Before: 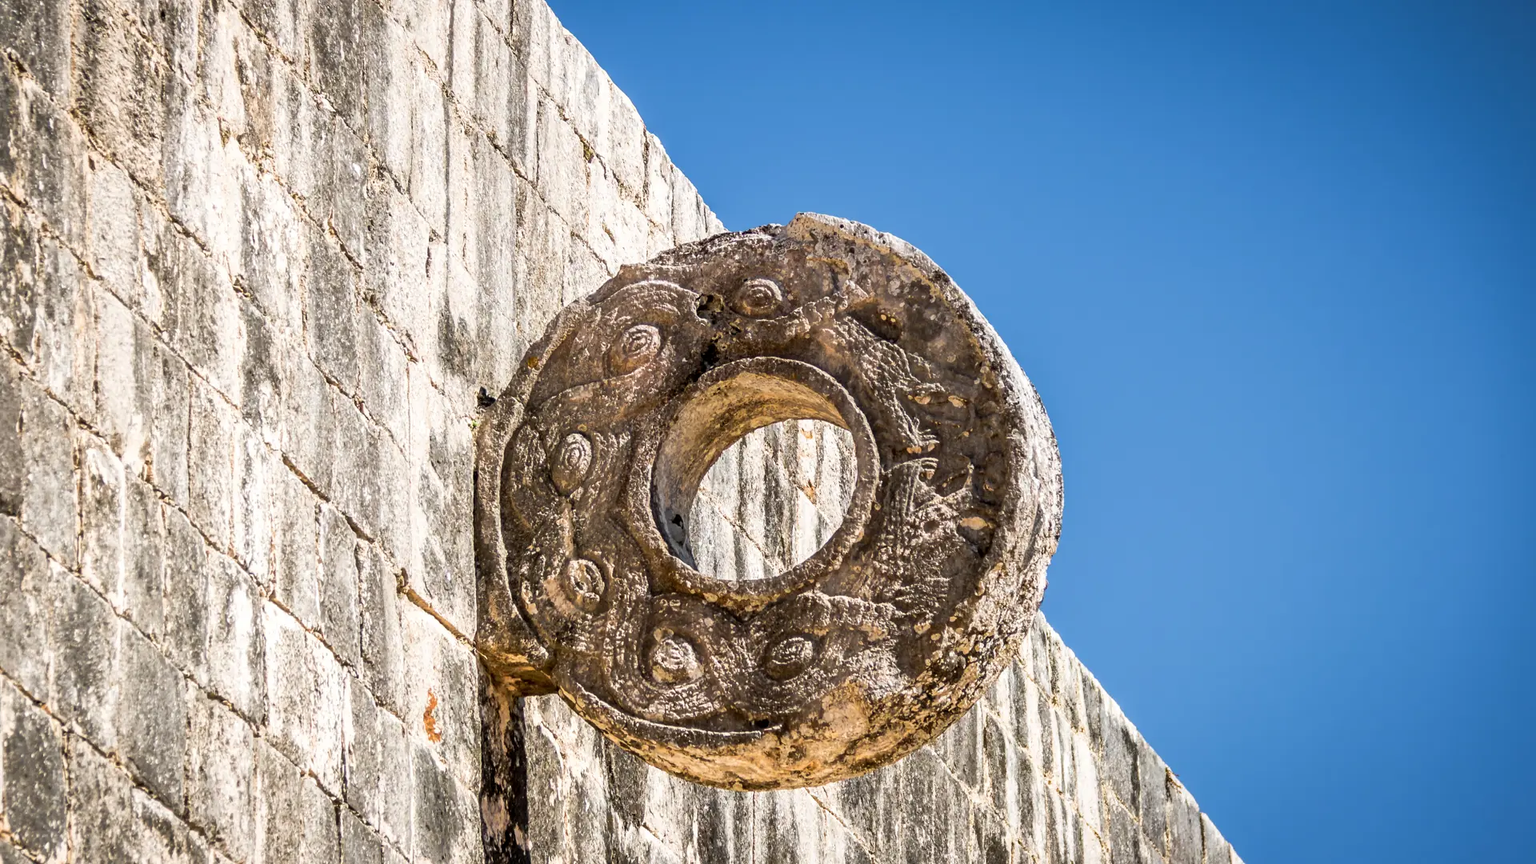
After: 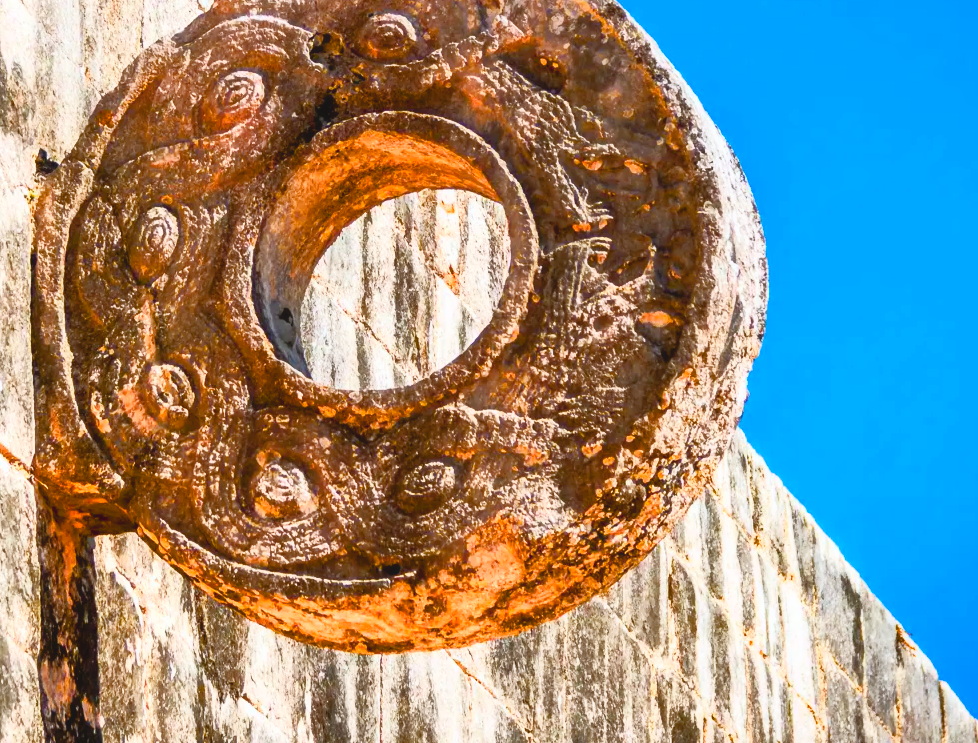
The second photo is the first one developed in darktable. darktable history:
color zones: curves: ch1 [(0.263, 0.53) (0.376, 0.287) (0.487, 0.512) (0.748, 0.547) (1, 0.513)]; ch2 [(0.262, 0.45) (0.751, 0.477)], mix 31.98%
crop and rotate: left 29.237%, top 31.152%, right 19.807%
white balance: red 0.982, blue 1.018
color balance rgb: linear chroma grading › shadows 10%, linear chroma grading › highlights 10%, linear chroma grading › global chroma 15%, linear chroma grading › mid-tones 15%, perceptual saturation grading › global saturation 40%, perceptual saturation grading › highlights -25%, perceptual saturation grading › mid-tones 35%, perceptual saturation grading › shadows 35%, perceptual brilliance grading › global brilliance 11.29%, global vibrance 11.29%
base curve: curves: ch0 [(0, 0) (0.257, 0.25) (0.482, 0.586) (0.757, 0.871) (1, 1)]
contrast equalizer: octaves 7, y [[0.502, 0.505, 0.512, 0.529, 0.564, 0.588], [0.5 ×6], [0.502, 0.505, 0.512, 0.529, 0.564, 0.588], [0, 0.001, 0.001, 0.004, 0.008, 0.011], [0, 0.001, 0.001, 0.004, 0.008, 0.011]], mix -1
contrast brightness saturation: contrast -0.1, saturation -0.1
